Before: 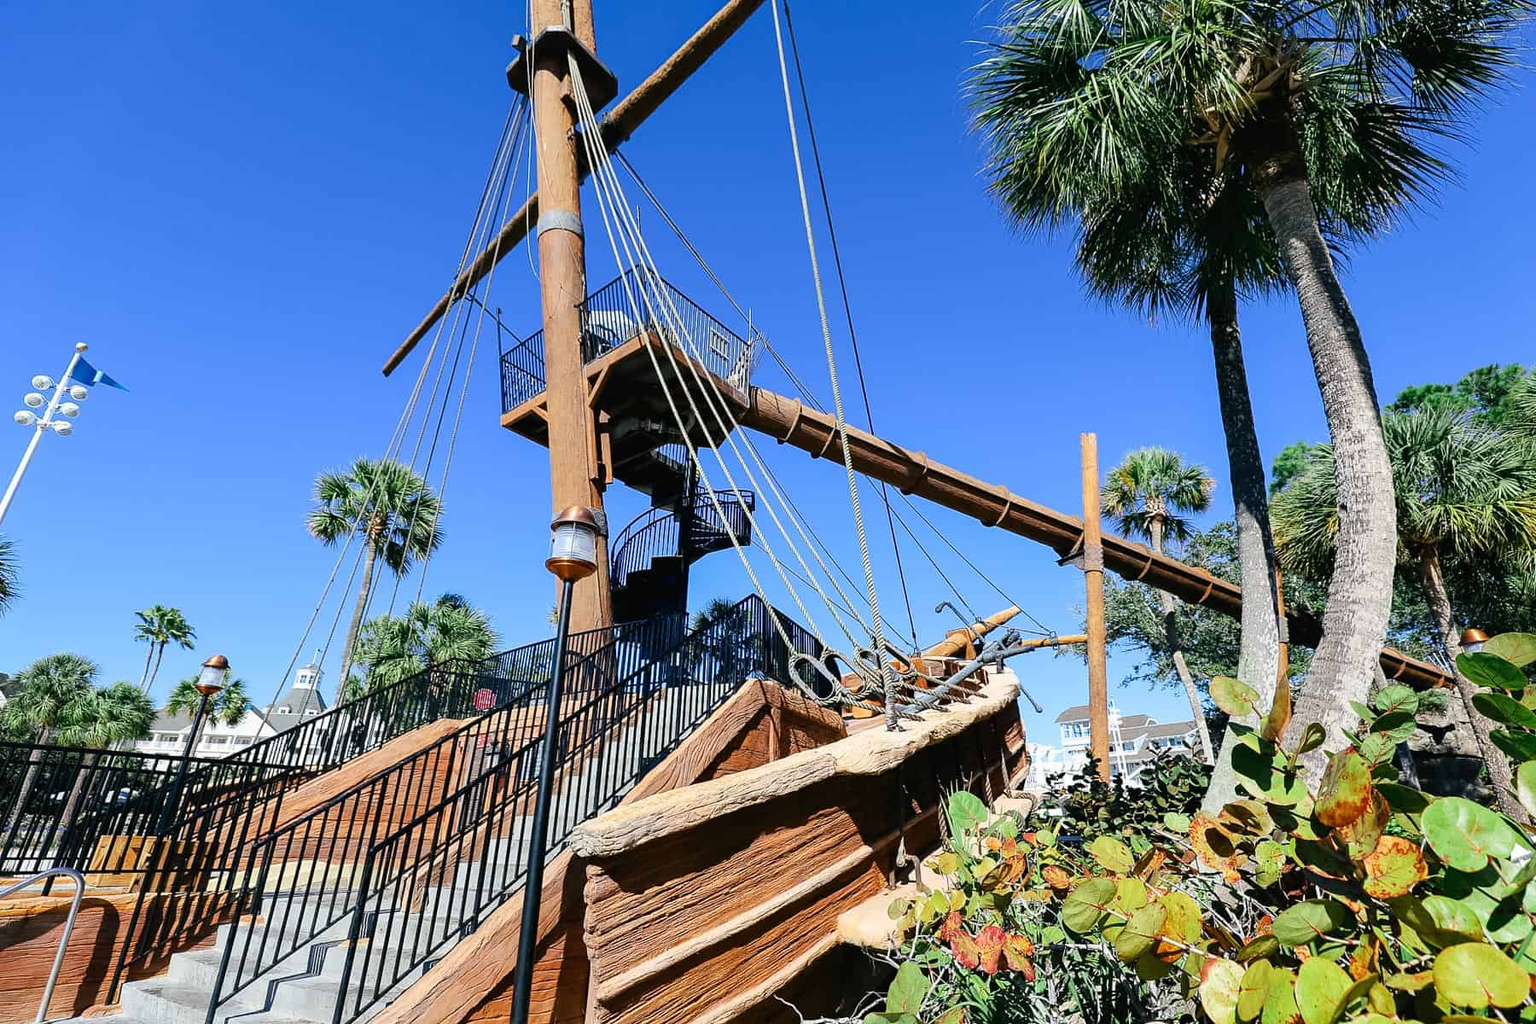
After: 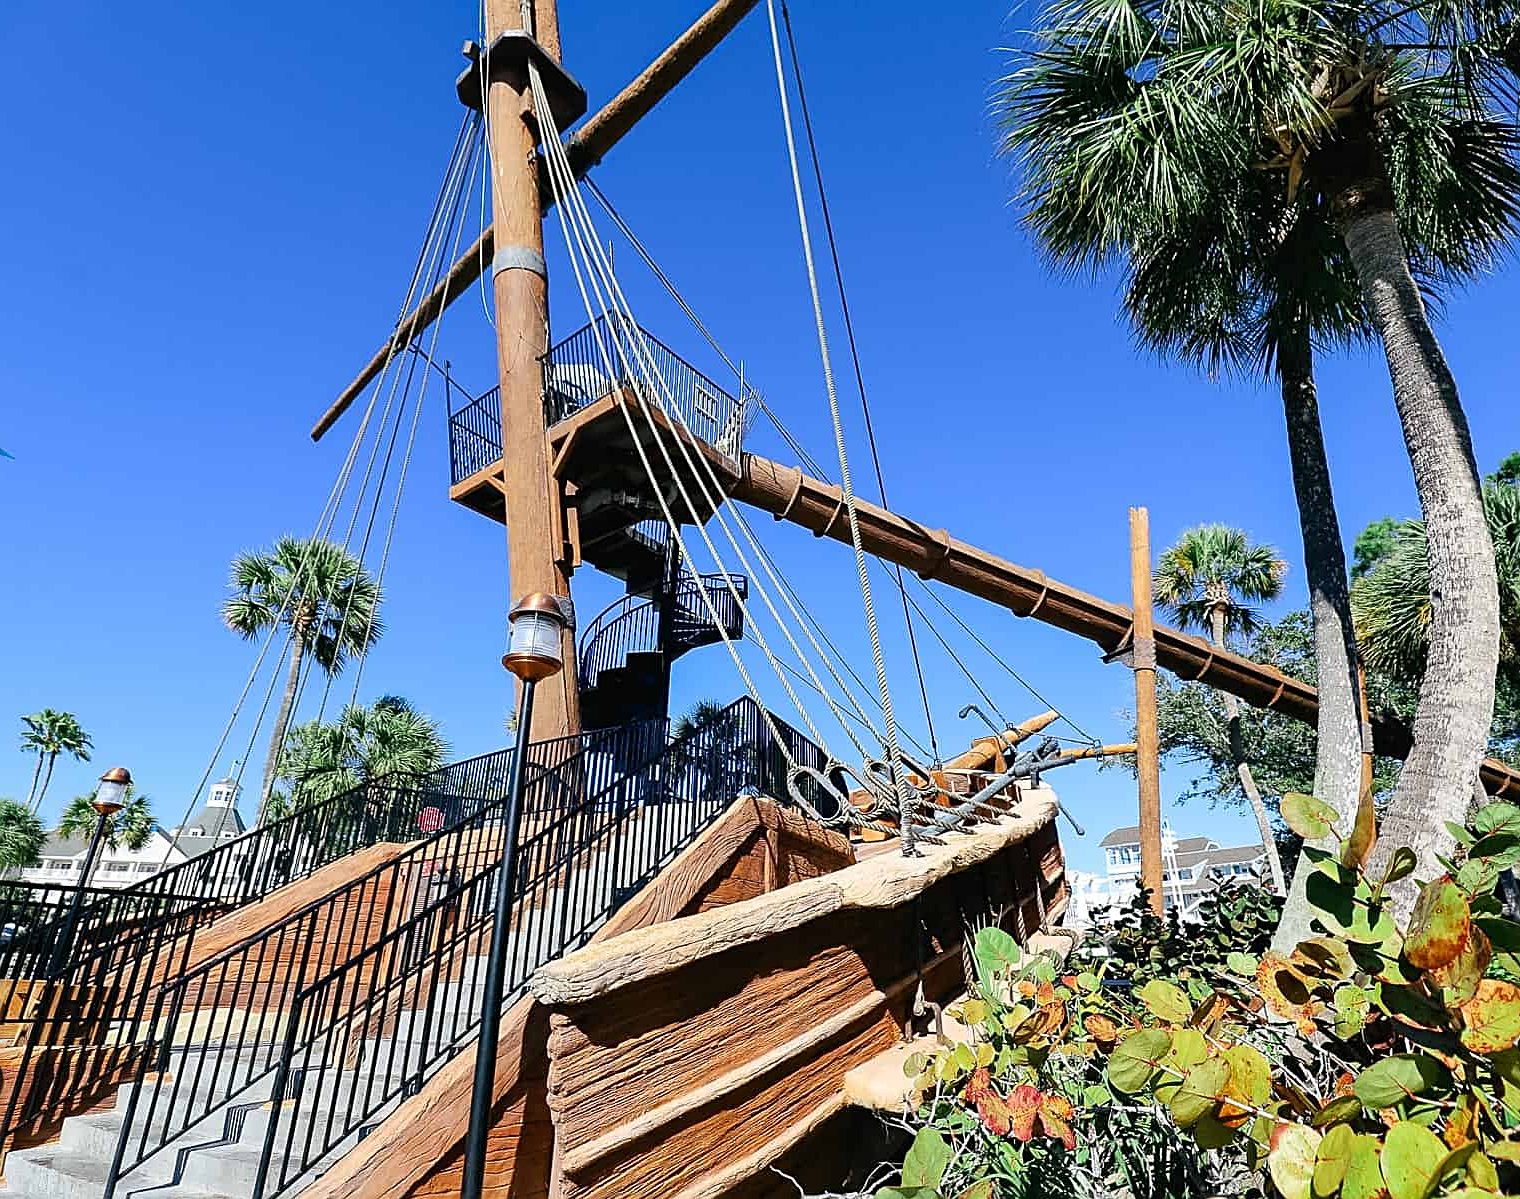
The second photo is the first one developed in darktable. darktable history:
local contrast: mode bilateral grid, contrast 10, coarseness 25, detail 110%, midtone range 0.2
sharpen: on, module defaults
crop: left 7.657%, right 7.852%
